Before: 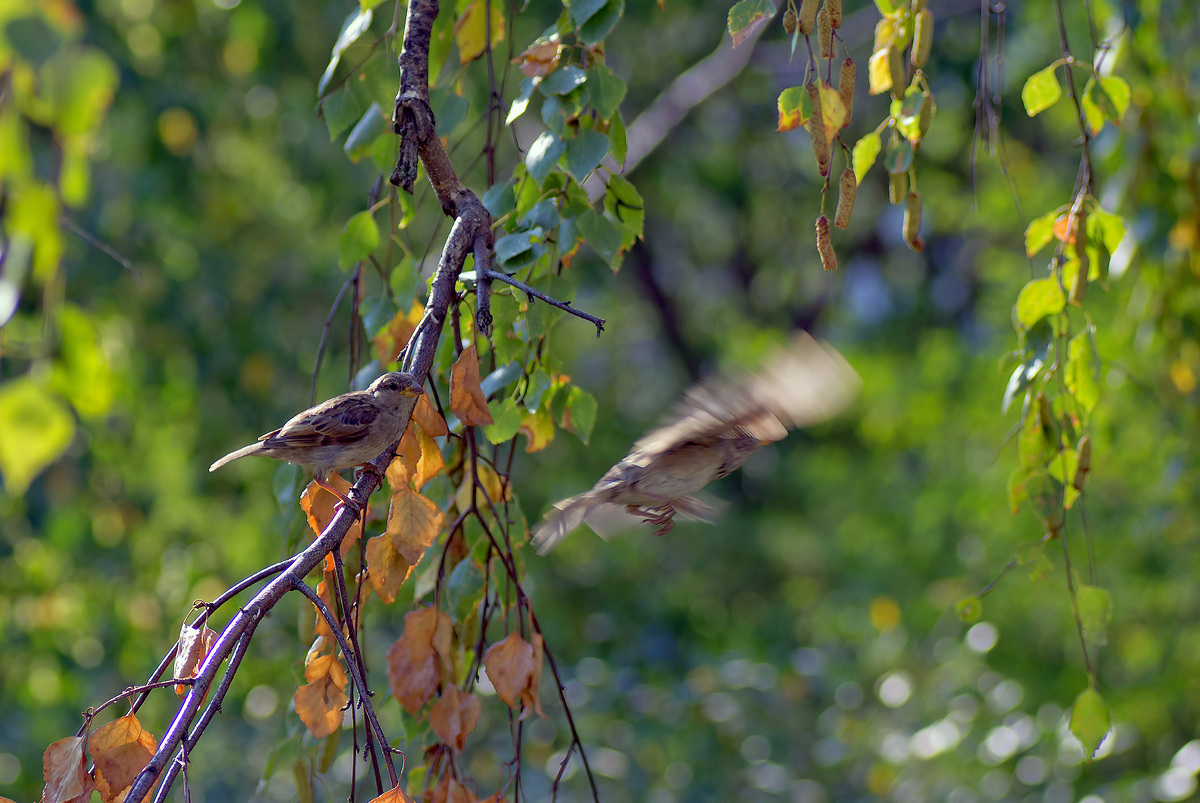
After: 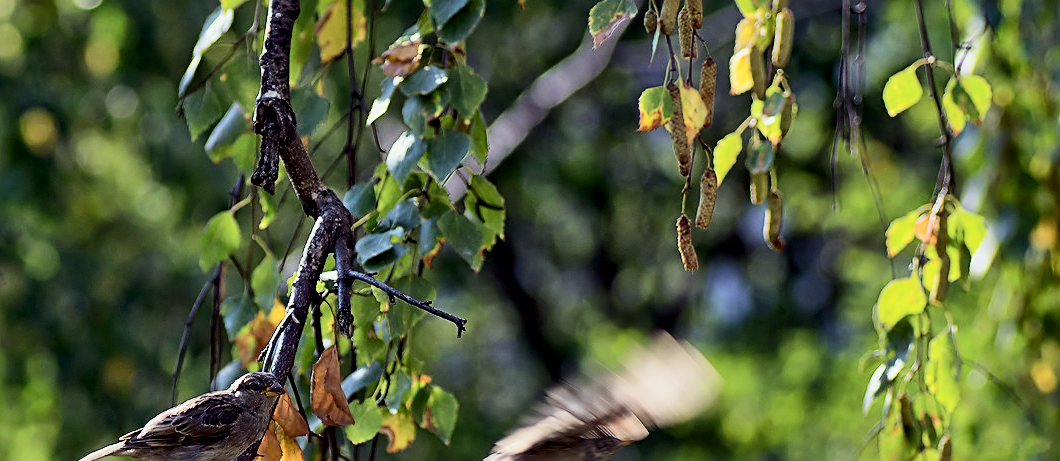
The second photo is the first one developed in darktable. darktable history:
sharpen: on, module defaults
crop and rotate: left 11.589%, bottom 42.588%
contrast brightness saturation: contrast 0.237, brightness 0.091
filmic rgb: black relative exposure -5.14 EV, white relative exposure 3.96 EV, hardness 2.89, contrast 1.39, highlights saturation mix -29.95%, contrast in shadows safe
local contrast: mode bilateral grid, contrast 20, coarseness 51, detail 119%, midtone range 0.2
